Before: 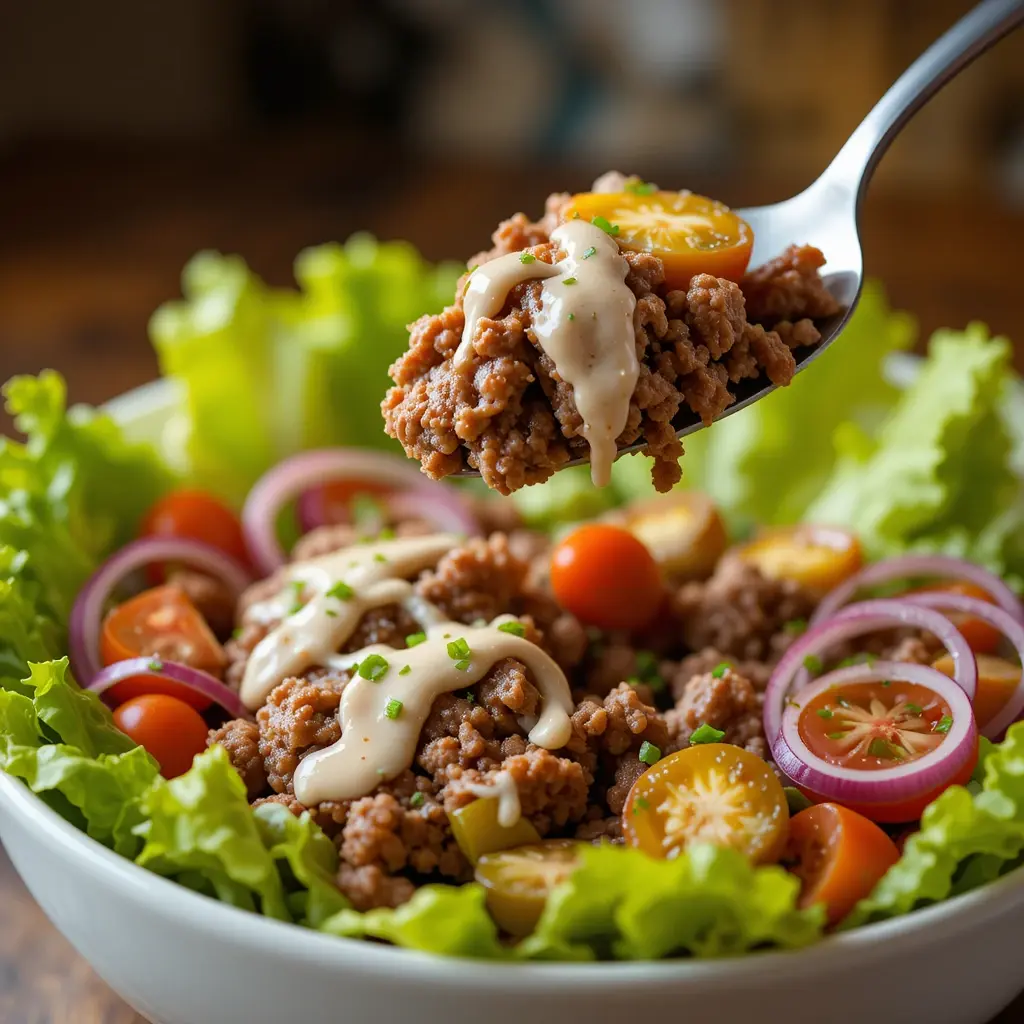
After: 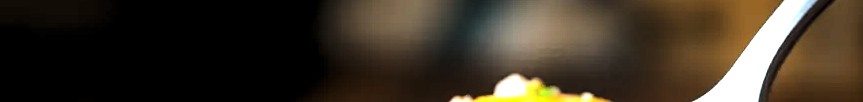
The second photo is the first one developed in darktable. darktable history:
tone equalizer: -8 EV -0.75 EV, -7 EV -0.7 EV, -6 EV -0.6 EV, -5 EV -0.4 EV, -3 EV 0.4 EV, -2 EV 0.6 EV, -1 EV 0.7 EV, +0 EV 0.75 EV, edges refinement/feathering 500, mask exposure compensation -1.57 EV, preserve details no
exposure: black level correction 0, exposure 1 EV, compensate exposure bias true, compensate highlight preservation false
crop and rotate: left 9.644%, top 9.491%, right 6.021%, bottom 80.509%
levels: levels [0.116, 0.574, 1]
